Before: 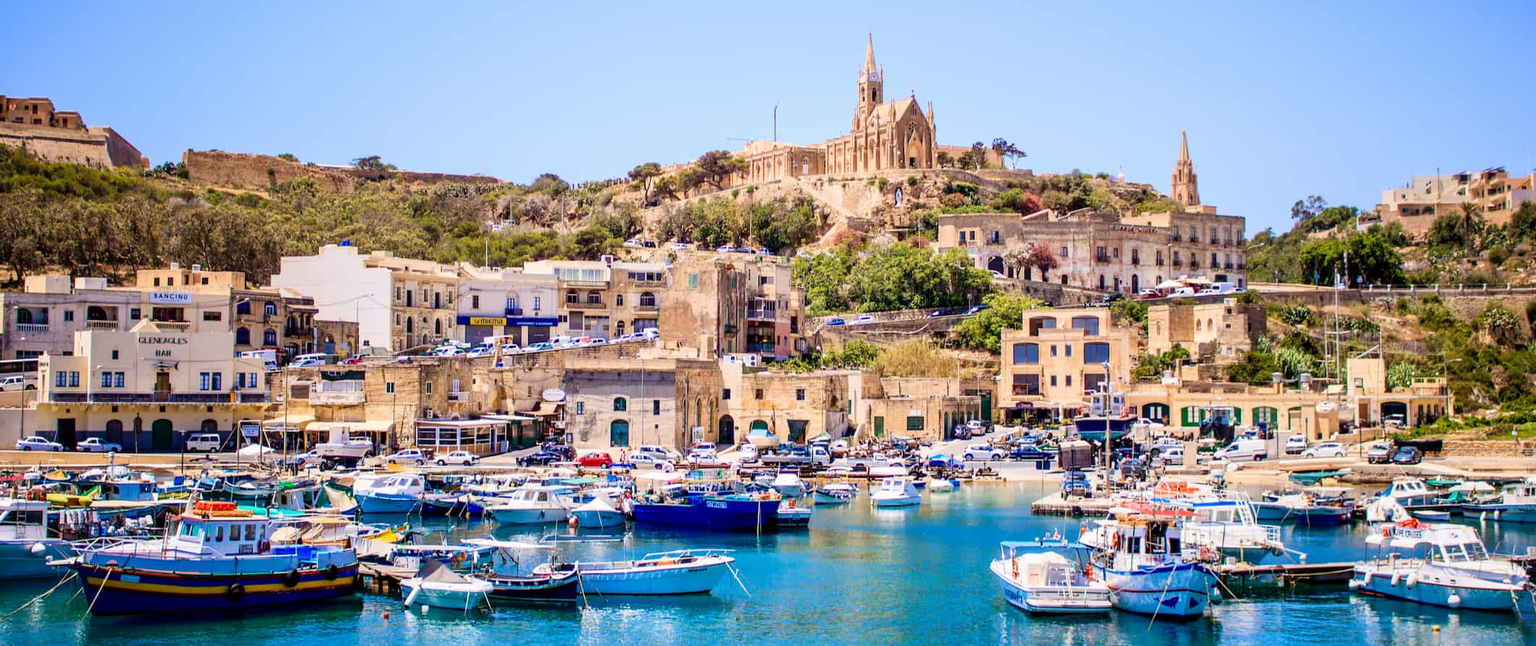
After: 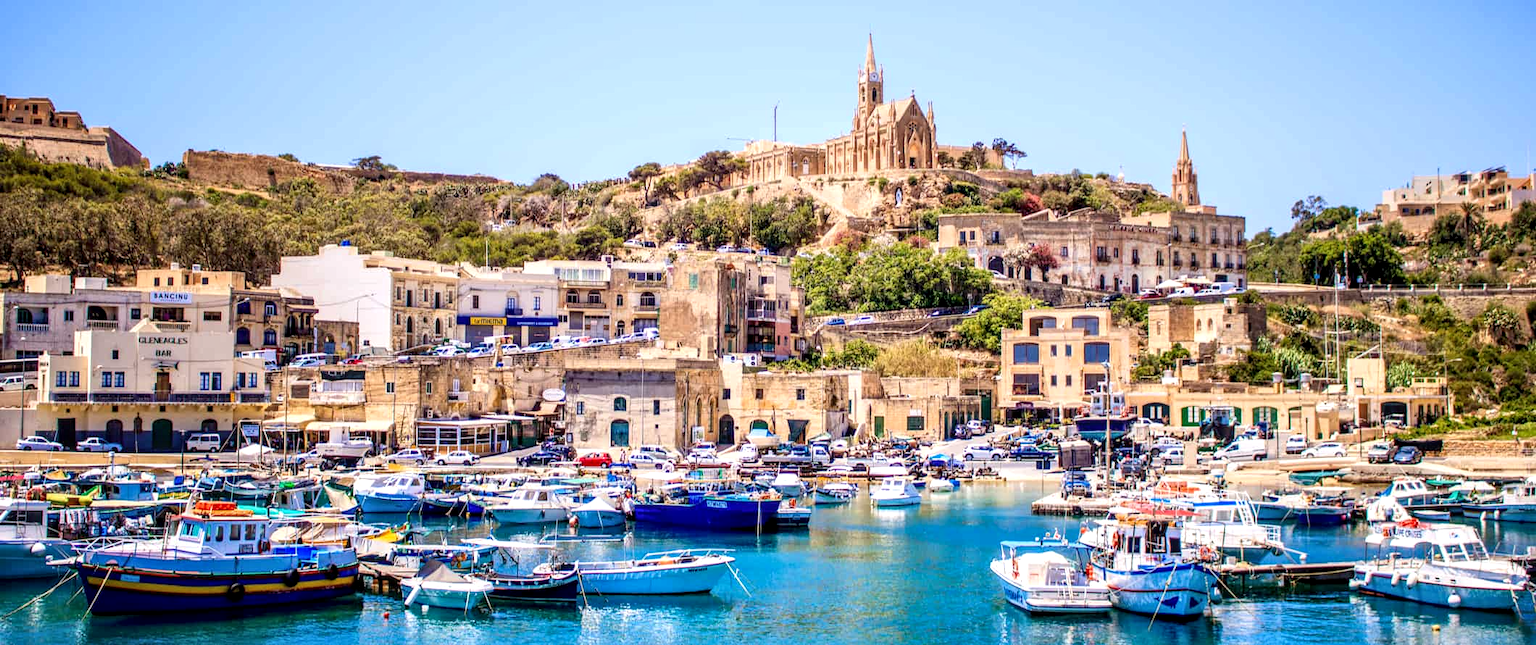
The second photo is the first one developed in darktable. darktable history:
exposure: exposure 0.202 EV, compensate highlight preservation false
local contrast: detail 130%
